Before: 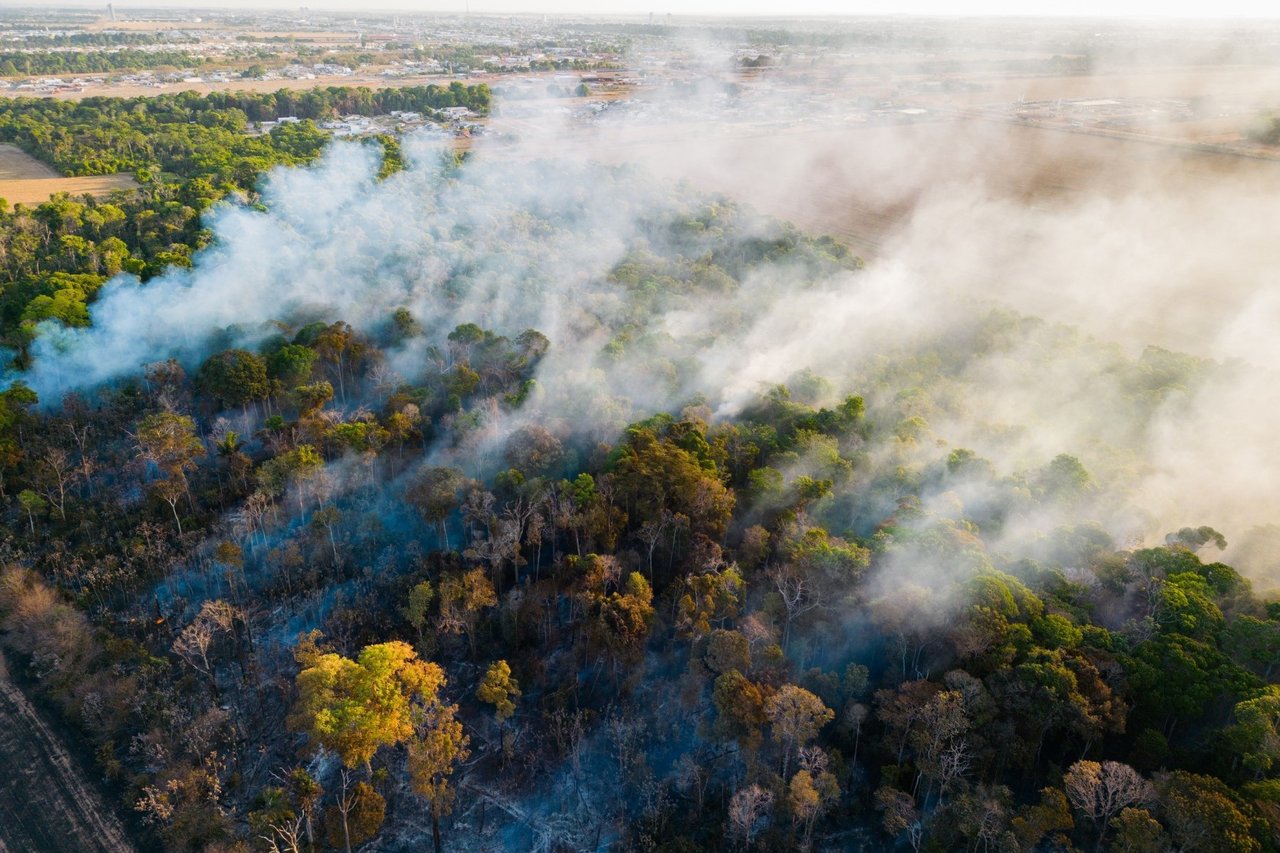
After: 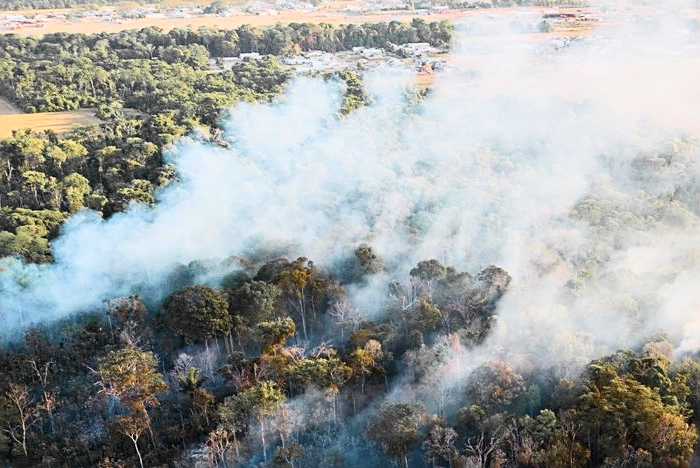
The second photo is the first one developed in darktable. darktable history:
crop and rotate: left 3.047%, top 7.509%, right 42.236%, bottom 37.598%
contrast brightness saturation: contrast 0.28
color zones: curves: ch1 [(0, 0.679) (0.143, 0.647) (0.286, 0.261) (0.378, -0.011) (0.571, 0.396) (0.714, 0.399) (0.857, 0.406) (1, 0.679)]
global tonemap: drago (0.7, 100)
sharpen: on, module defaults
